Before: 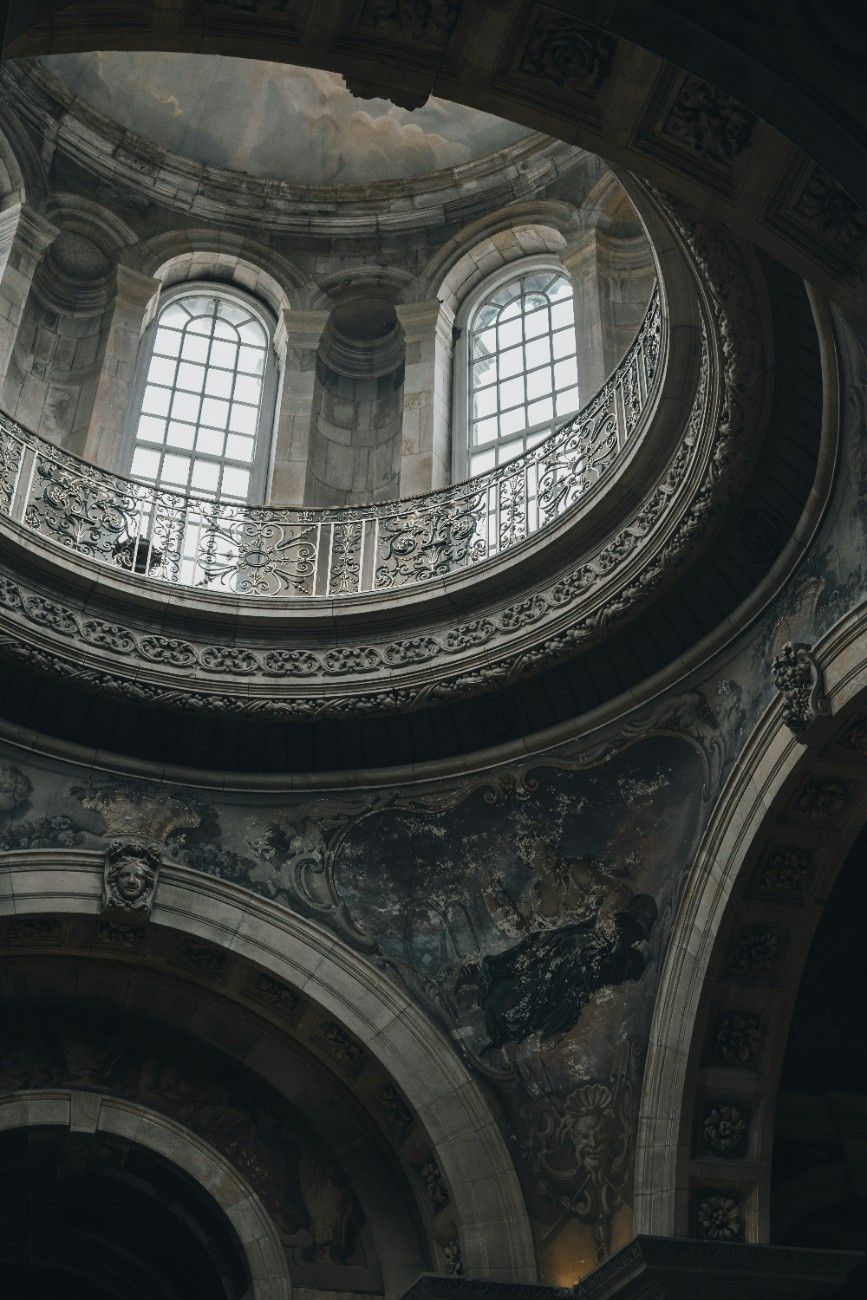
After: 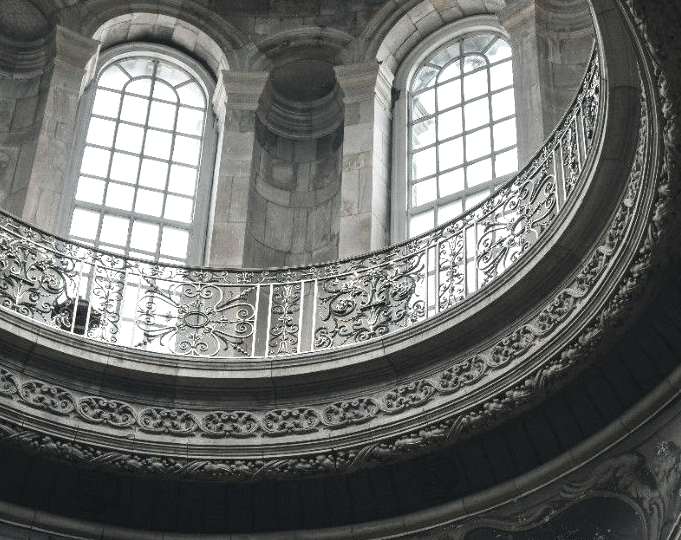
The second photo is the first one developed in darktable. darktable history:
color balance rgb: linear chroma grading › global chroma -16.06%, perceptual saturation grading › global saturation -32.85%, global vibrance -23.56%
exposure: exposure 0.6 EV, compensate highlight preservation false
crop: left 7.036%, top 18.398%, right 14.379%, bottom 40.043%
